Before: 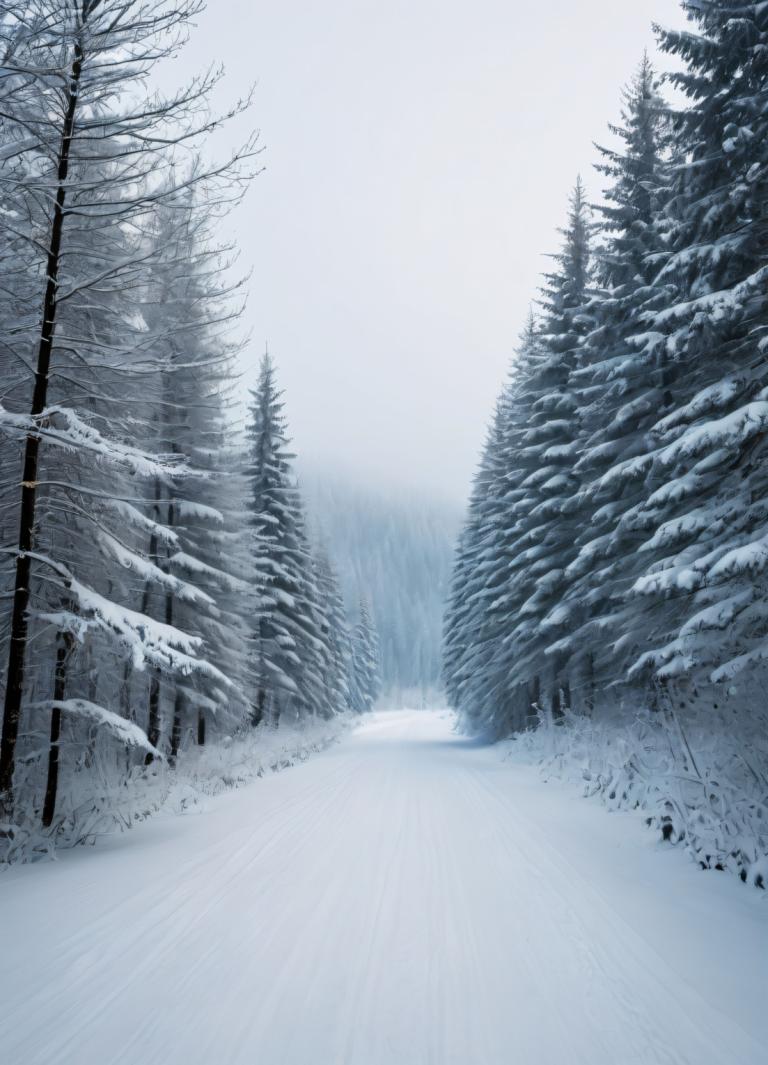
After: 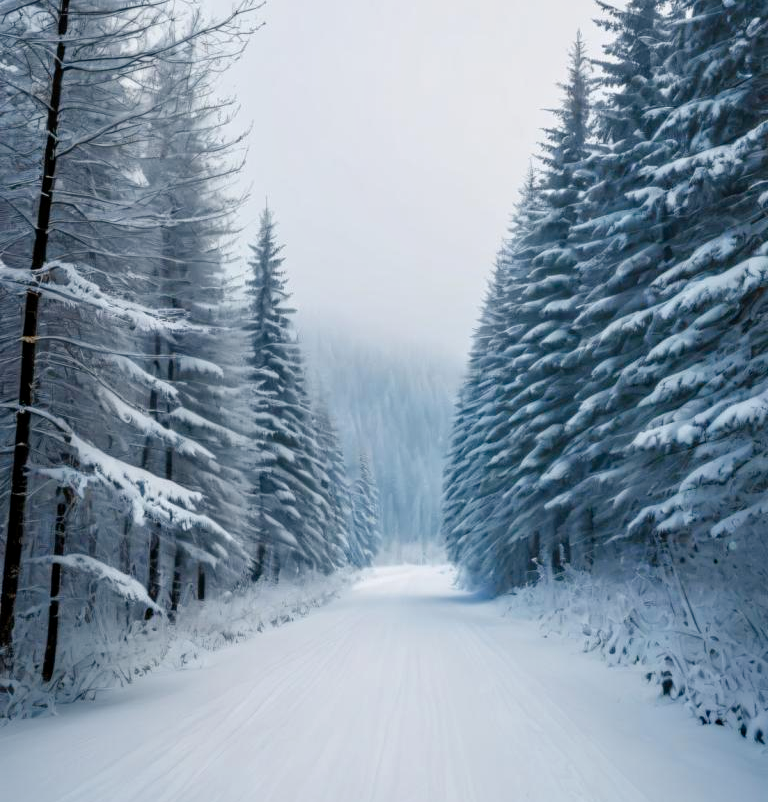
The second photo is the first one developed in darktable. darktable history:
crop: top 13.66%, bottom 10.959%
local contrast: detail 115%
tone equalizer: on, module defaults
color balance rgb: linear chroma grading › global chroma 15.425%, perceptual saturation grading › global saturation 25.375%, perceptual saturation grading › highlights -50.103%, perceptual saturation grading › shadows 31.217%
